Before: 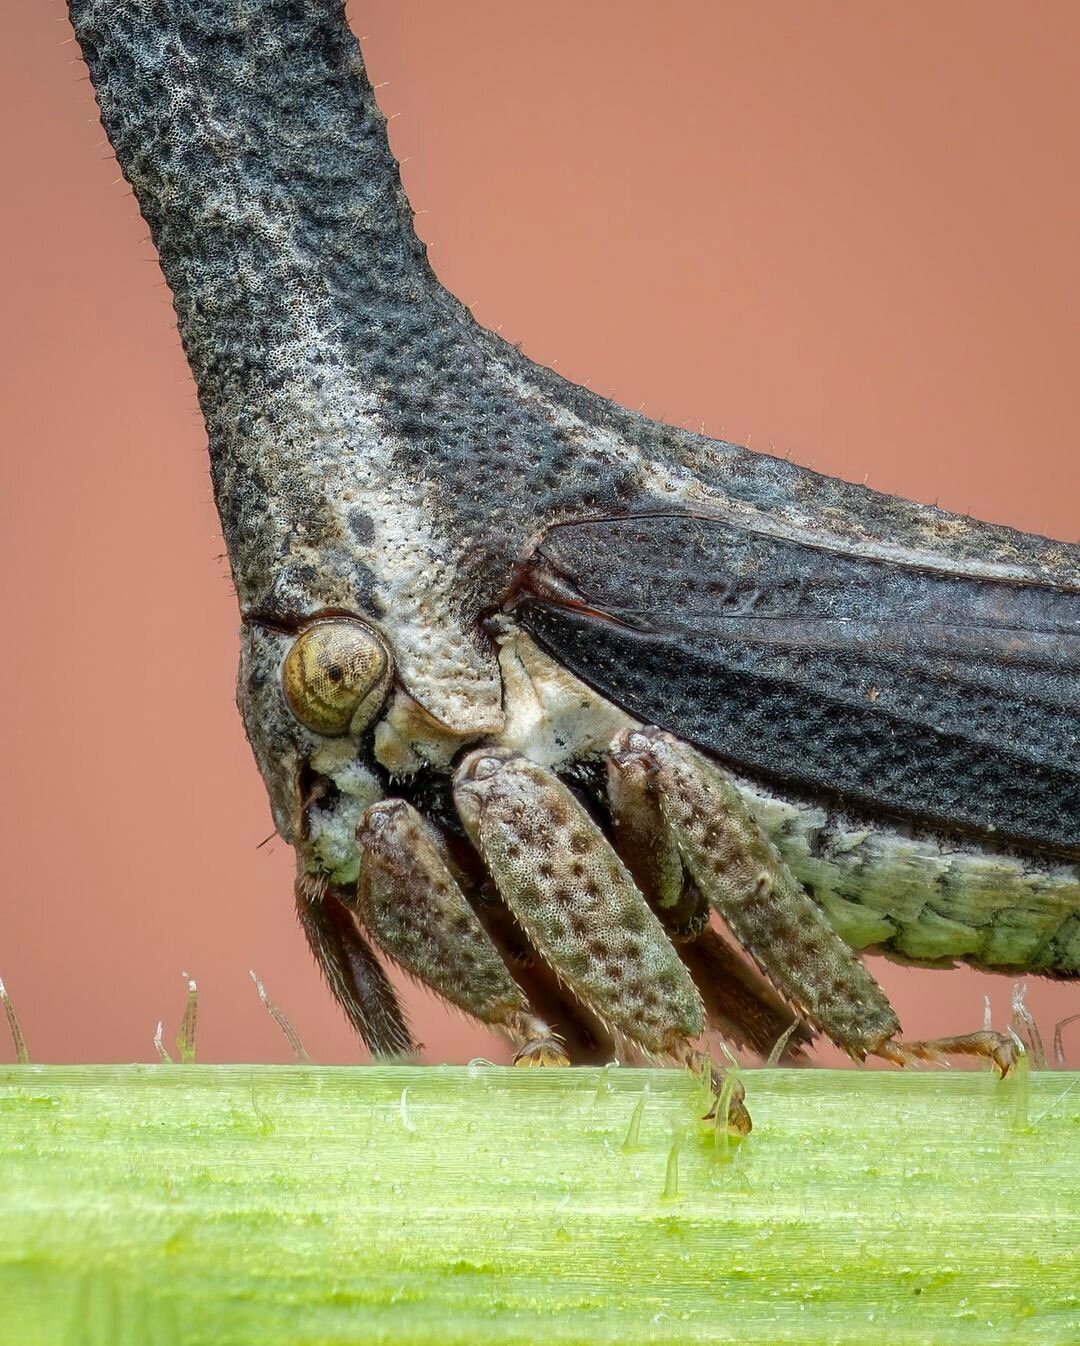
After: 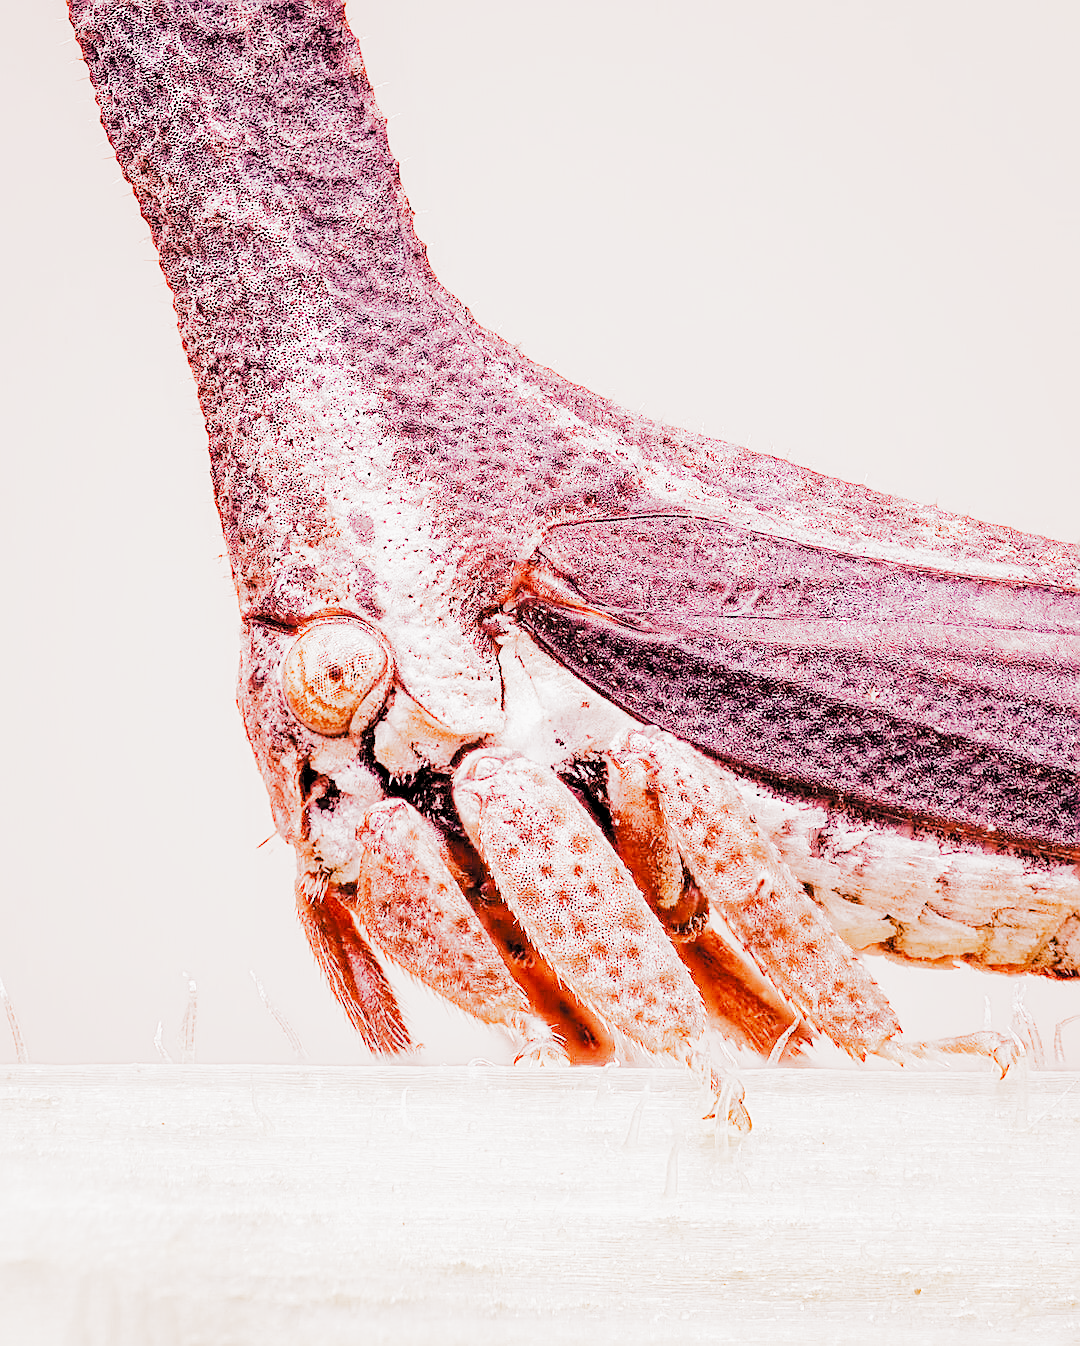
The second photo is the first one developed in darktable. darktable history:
sharpen: on, module defaults
exposure: exposure 0.64 EV, compensate highlight preservation false
white balance: red 3.121, blue 1.419
filmic: grey point source 9.28, black point source -5.14, white point source 5.67, grey point target 18, white point target 100, output power 2.2, latitude stops 2, contrast 1.5, saturation 100, global saturation 100
